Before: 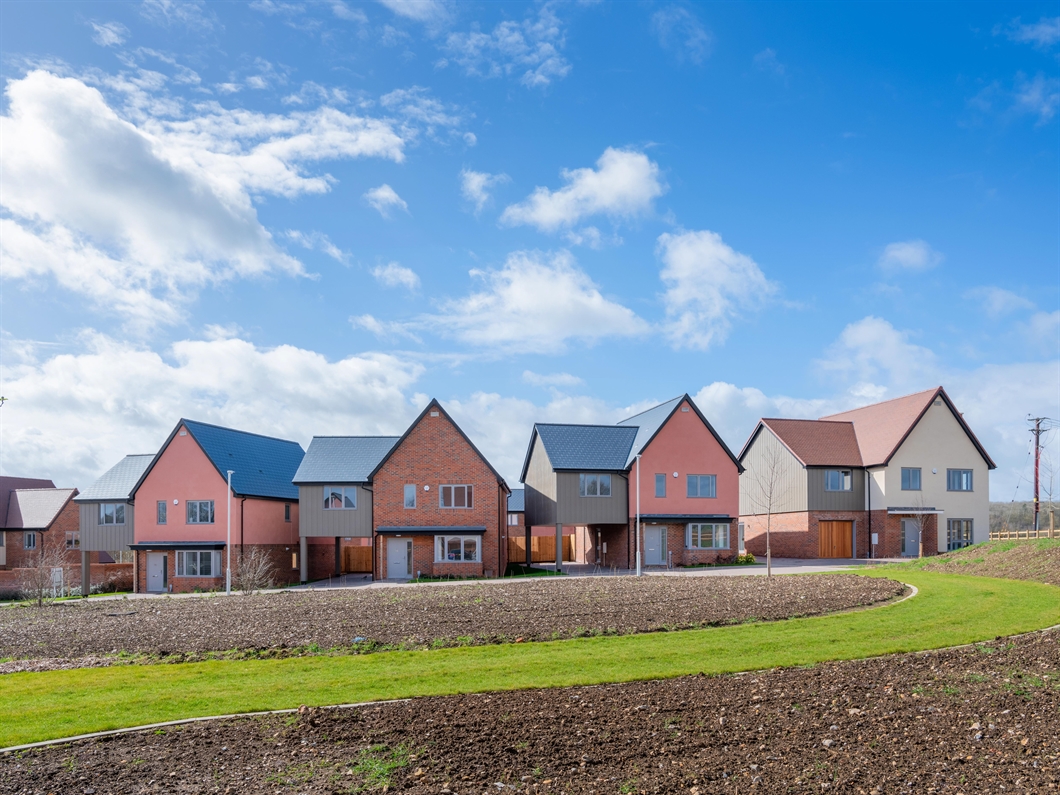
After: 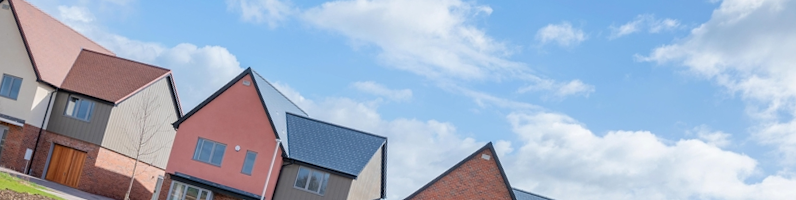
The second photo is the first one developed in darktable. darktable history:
crop and rotate: angle 16.12°, top 30.835%, bottom 35.653%
exposure: compensate highlight preservation false
